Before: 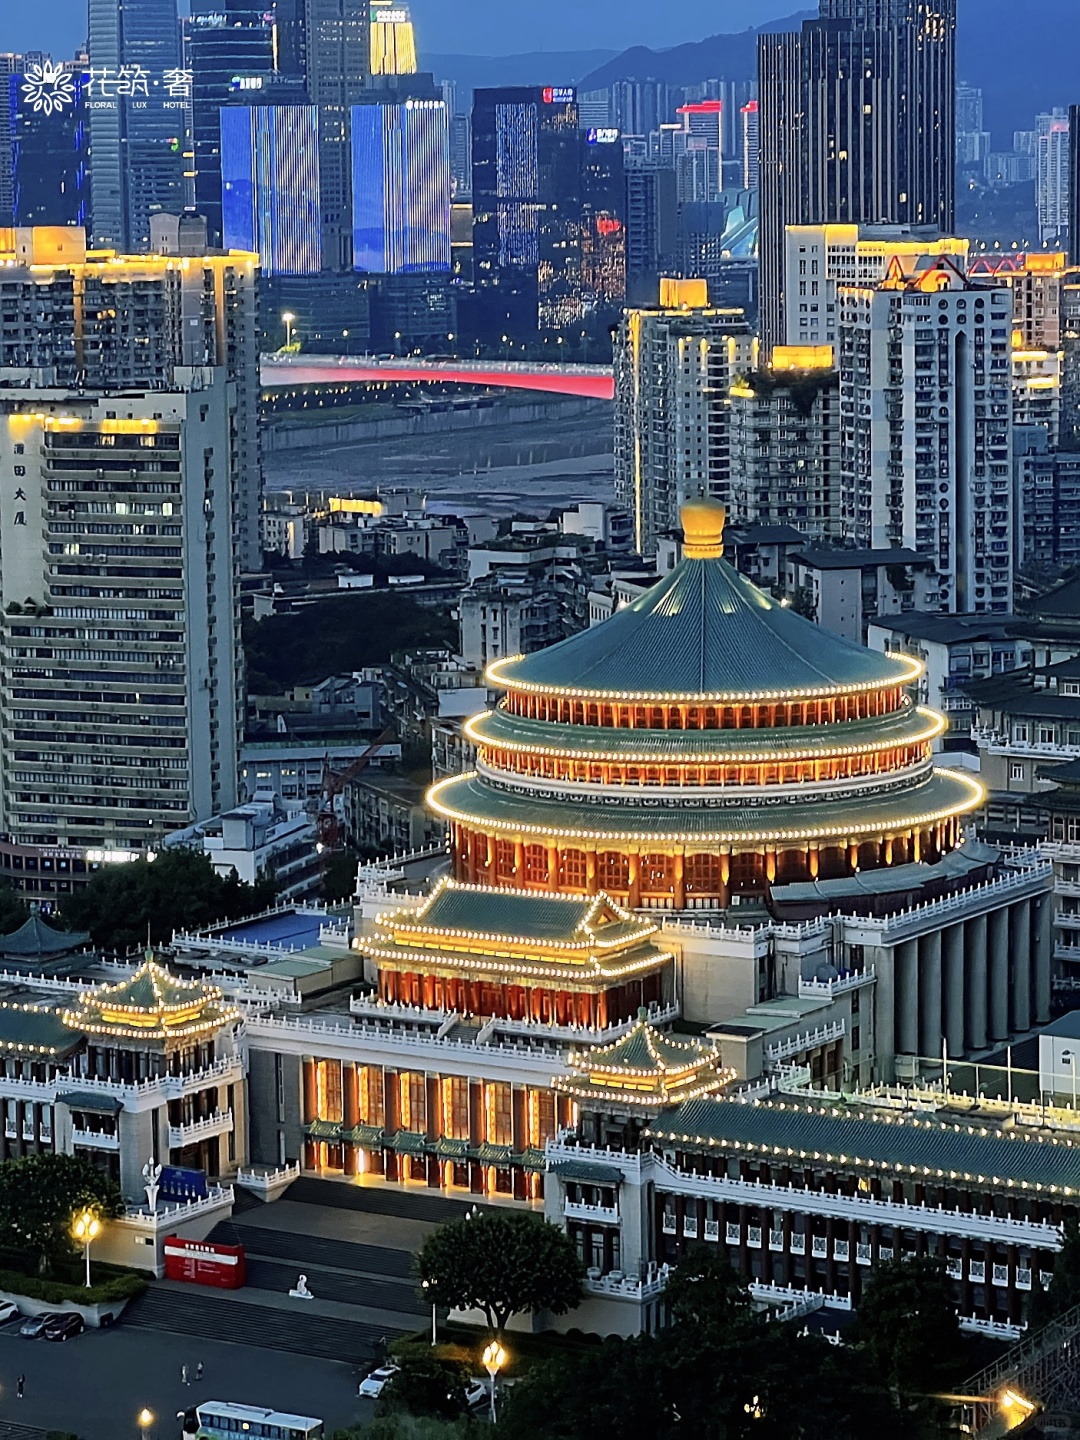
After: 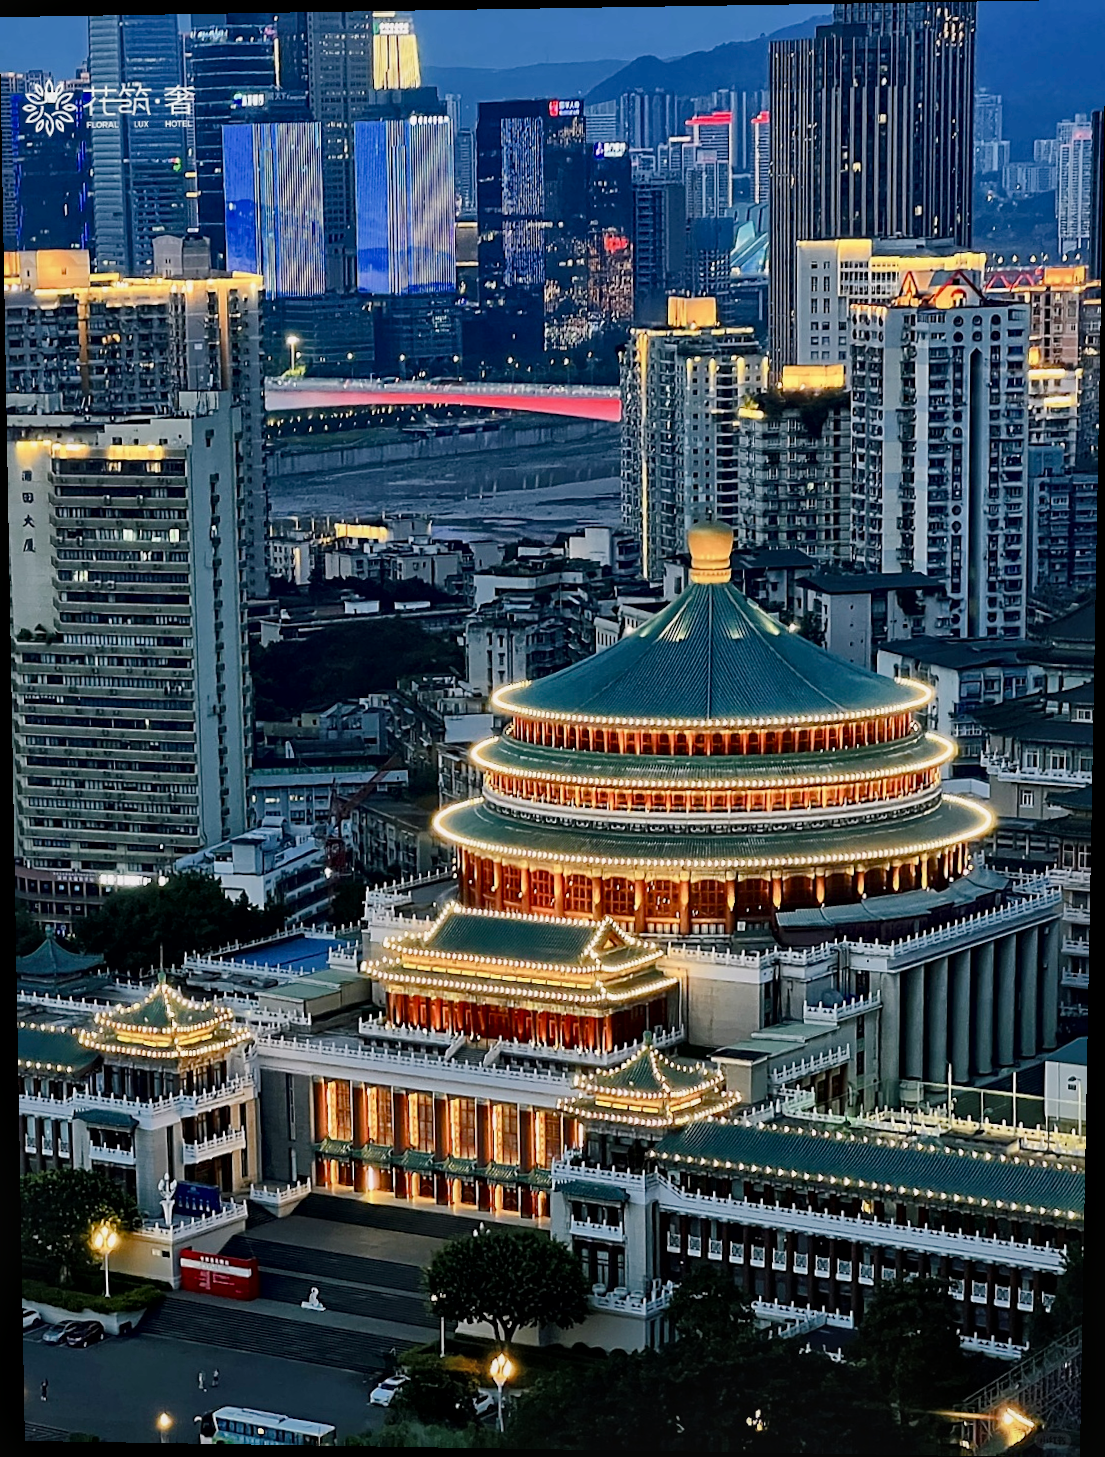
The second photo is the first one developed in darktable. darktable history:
color balance rgb: shadows lift › luminance -10%, shadows lift › chroma 1%, shadows lift › hue 113°, power › luminance -15%, highlights gain › chroma 0.2%, highlights gain › hue 333°, global offset › luminance 0.5%, perceptual saturation grading › global saturation 20%, perceptual saturation grading › highlights -50%, perceptual saturation grading › shadows 25%, contrast -10%
local contrast: mode bilateral grid, contrast 20, coarseness 50, detail 171%, midtone range 0.2
rotate and perspective: lens shift (vertical) 0.048, lens shift (horizontal) -0.024, automatic cropping off
